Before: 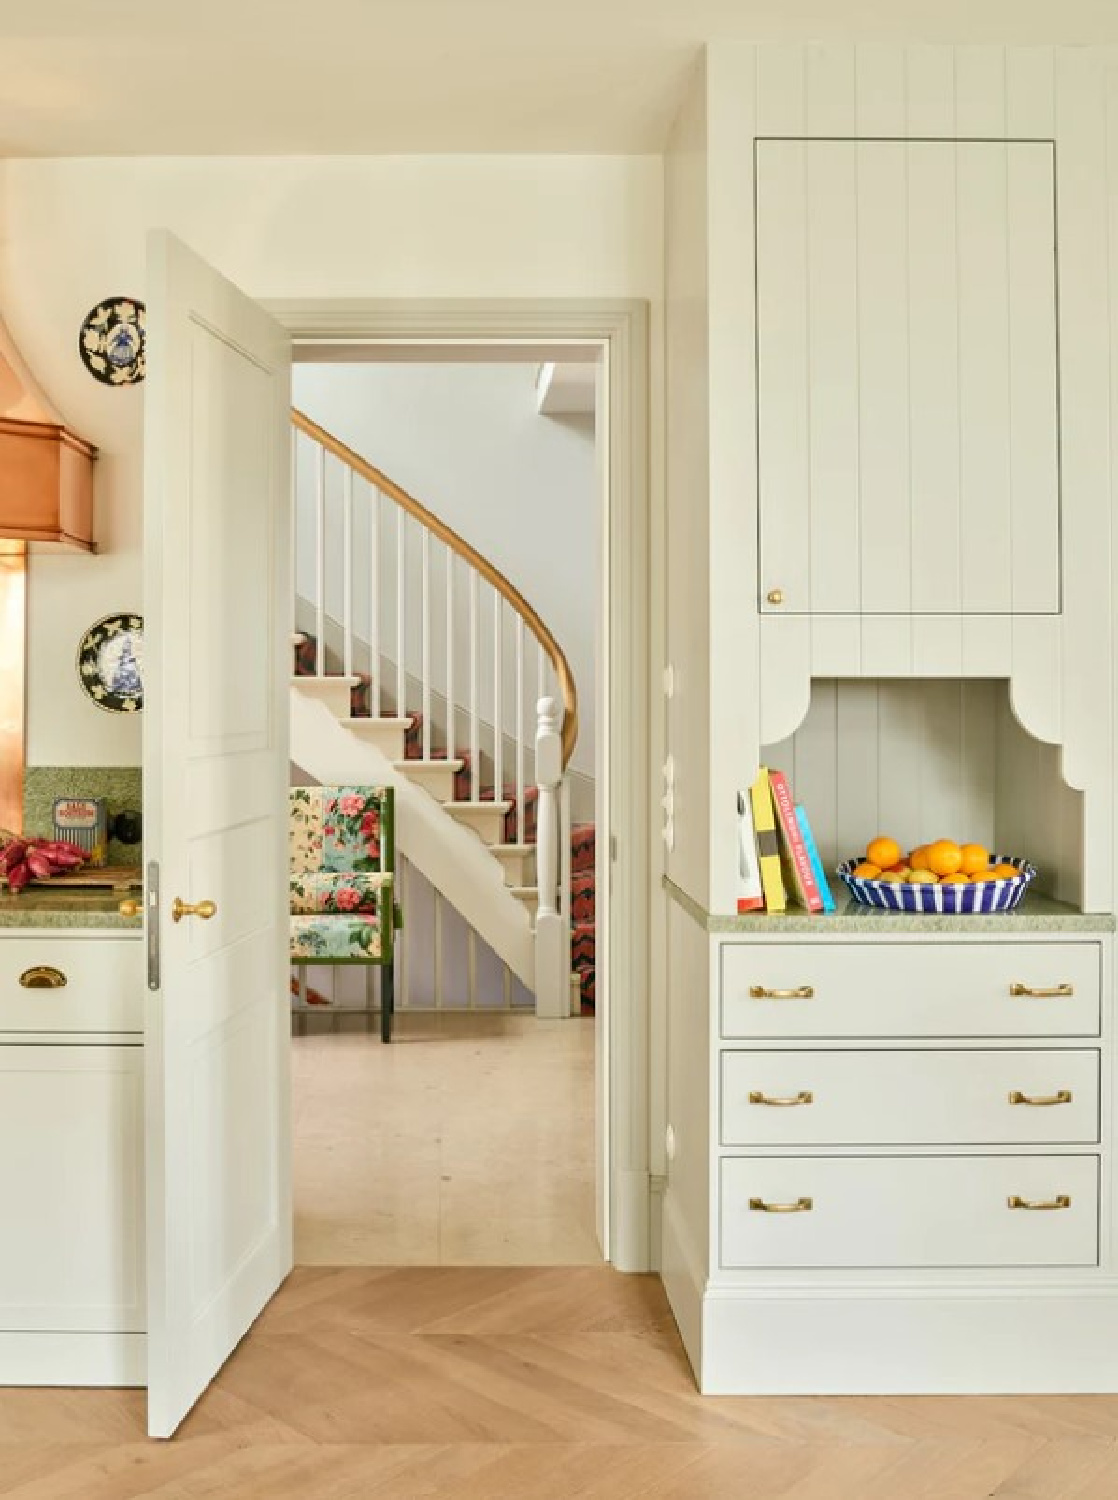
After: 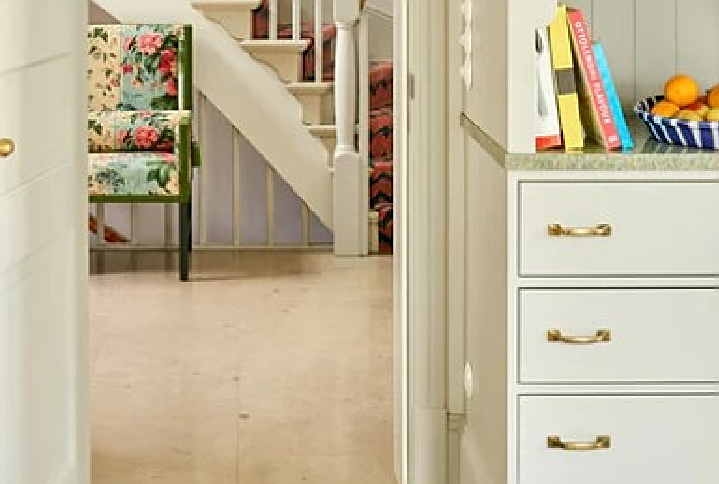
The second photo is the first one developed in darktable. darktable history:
sharpen: on, module defaults
crop: left 18.116%, top 50.822%, right 17.56%, bottom 16.878%
local contrast: highlights 101%, shadows 98%, detail 119%, midtone range 0.2
